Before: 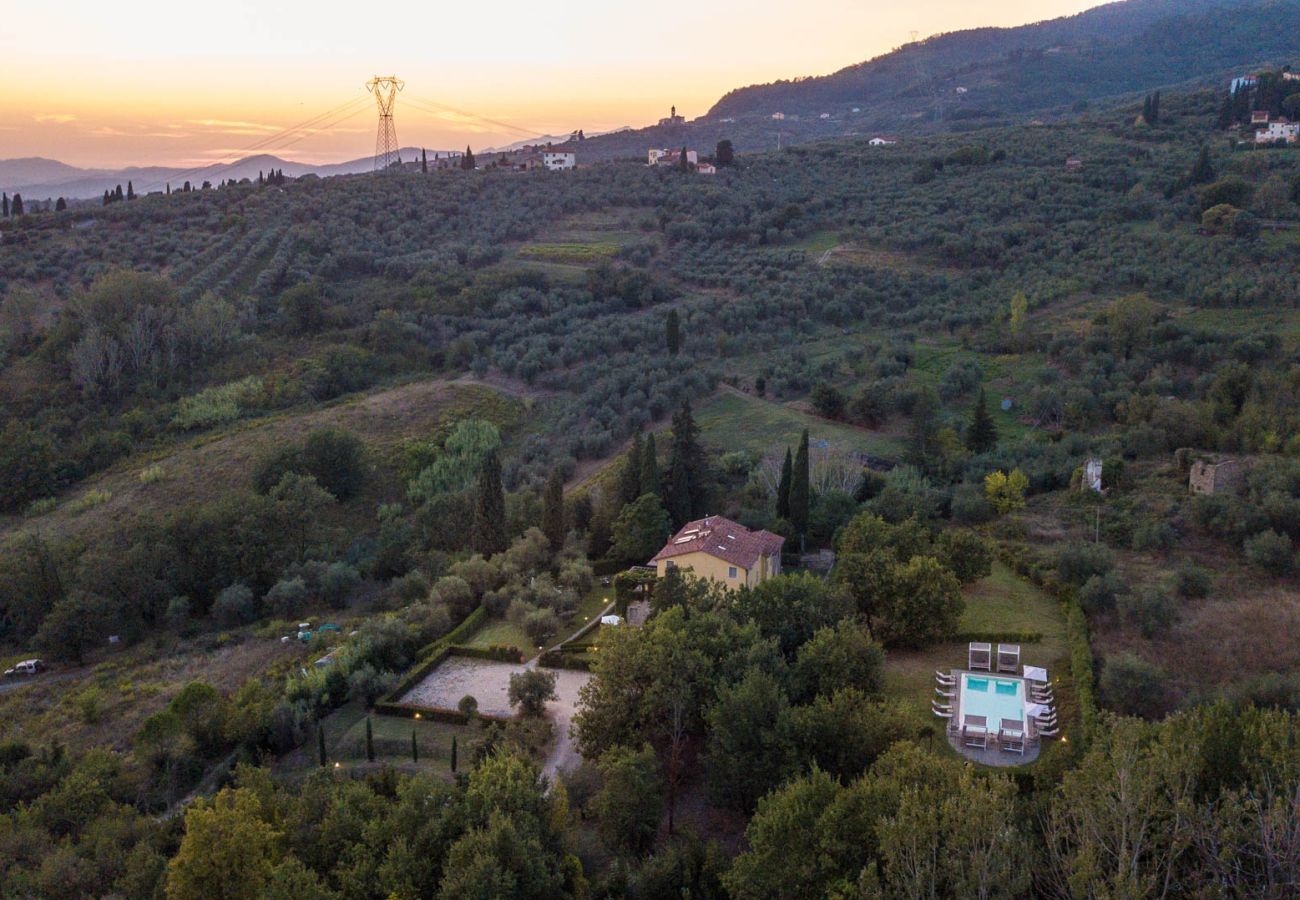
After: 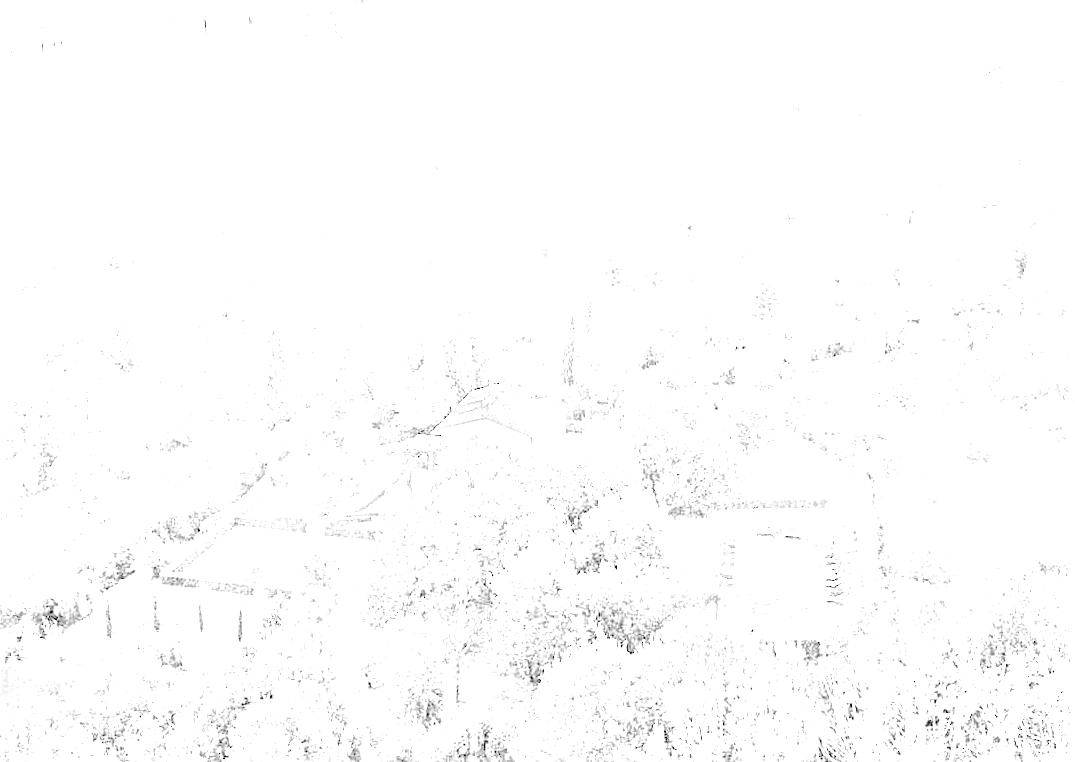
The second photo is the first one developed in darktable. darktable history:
exposure: exposure 8 EV, compensate highlight preservation false
white balance: red 1.467, blue 0.684
crop: left 16.315%, top 14.246%
sharpen: on, module defaults
rotate and perspective: rotation -0.45°, automatic cropping original format, crop left 0.008, crop right 0.992, crop top 0.012, crop bottom 0.988
color balance rgb: perceptual saturation grading › global saturation 25%, perceptual brilliance grading › mid-tones 10%, perceptual brilliance grading › shadows 15%, global vibrance 20%
tone curve: curves: ch0 [(0, 0.018) (0.036, 0.038) (0.15, 0.131) (0.27, 0.247) (0.528, 0.554) (0.761, 0.761) (1, 0.919)]; ch1 [(0, 0) (0.179, 0.173) (0.322, 0.32) (0.429, 0.431) (0.502, 0.5) (0.519, 0.522) (0.562, 0.588) (0.625, 0.67) (0.711, 0.745) (1, 1)]; ch2 [(0, 0) (0.29, 0.295) (0.404, 0.436) (0.497, 0.499) (0.521, 0.523) (0.561, 0.605) (0.657, 0.655) (0.712, 0.764) (1, 1)], color space Lab, independent channels, preserve colors none
monochrome: on, module defaults
